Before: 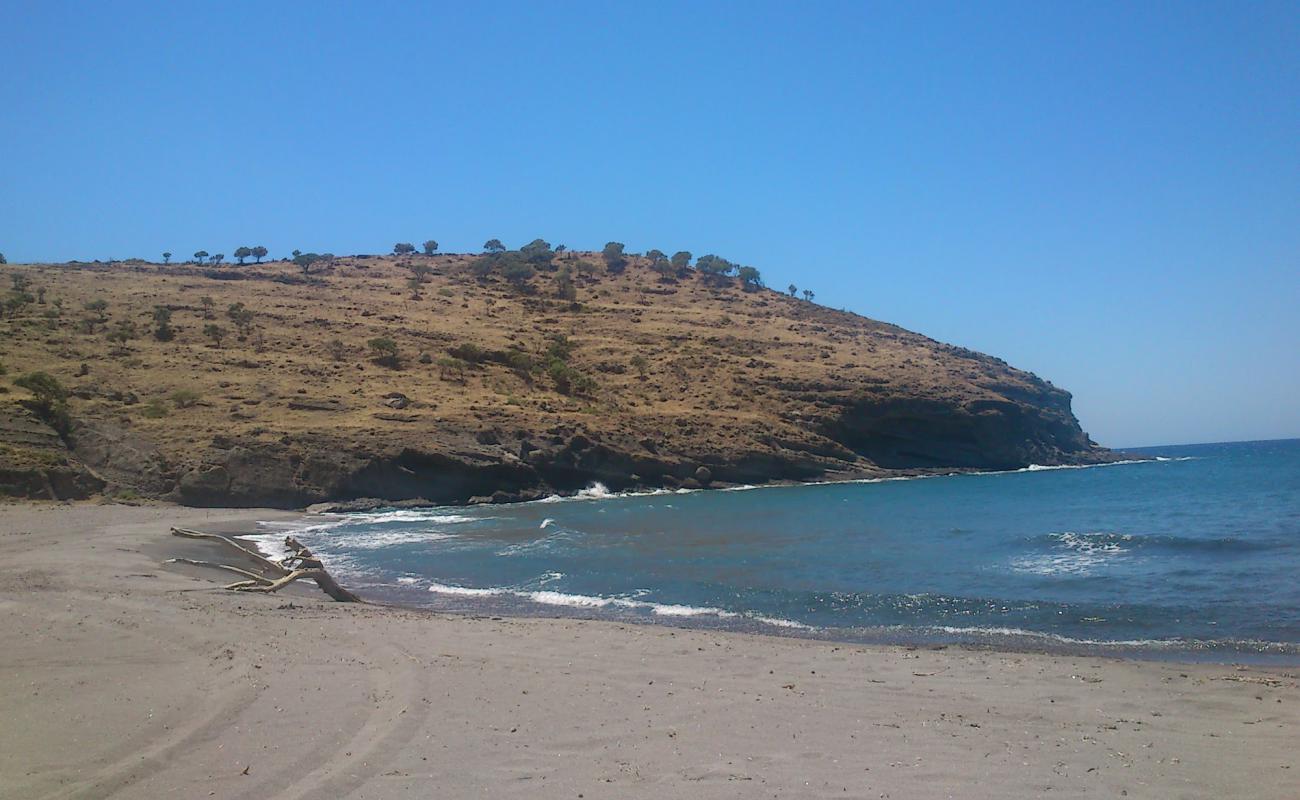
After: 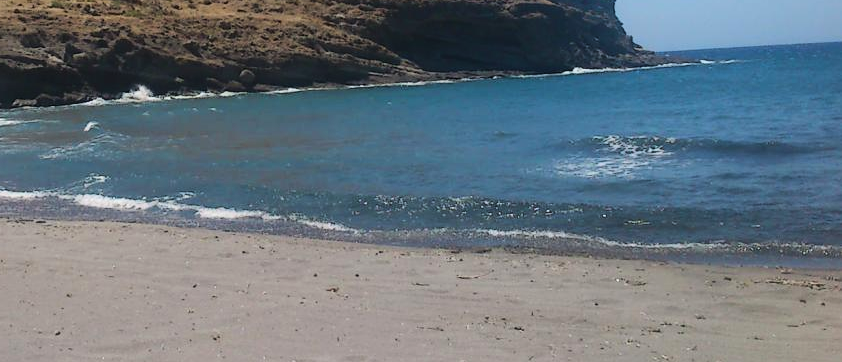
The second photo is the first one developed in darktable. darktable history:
tone curve: curves: ch0 [(0, 0) (0.087, 0.054) (0.281, 0.245) (0.506, 0.526) (0.8, 0.824) (0.994, 0.955)]; ch1 [(0, 0) (0.27, 0.195) (0.406, 0.435) (0.452, 0.474) (0.495, 0.5) (0.514, 0.508) (0.537, 0.556) (0.654, 0.689) (1, 1)]; ch2 [(0, 0) (0.269, 0.299) (0.459, 0.441) (0.498, 0.499) (0.523, 0.52) (0.551, 0.549) (0.633, 0.625) (0.659, 0.681) (0.718, 0.764) (1, 1)], color space Lab, linked channels, preserve colors none
crop and rotate: left 35.206%, top 49.661%, bottom 4.972%
